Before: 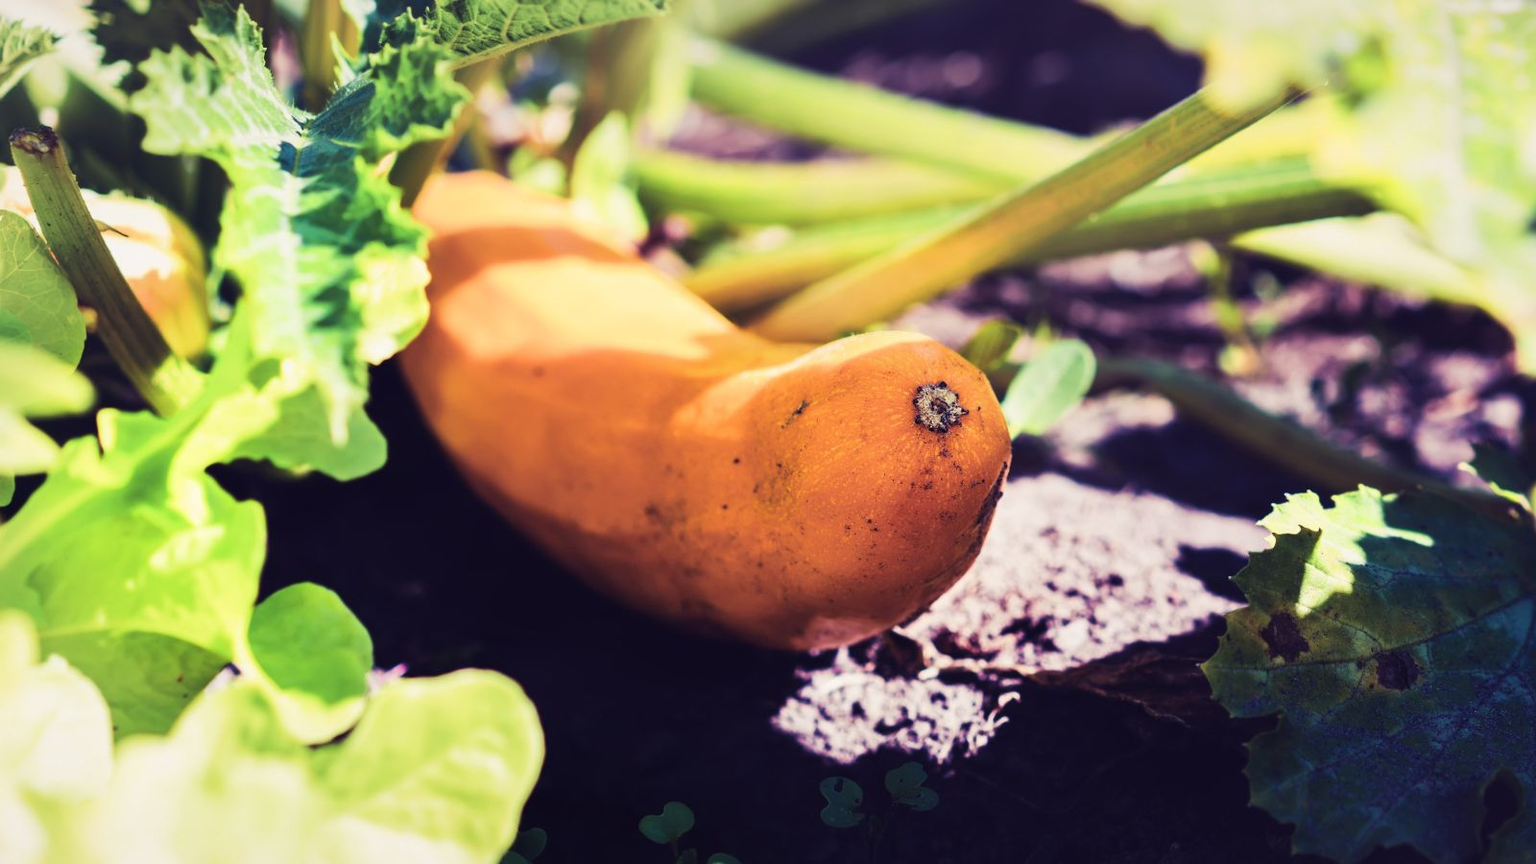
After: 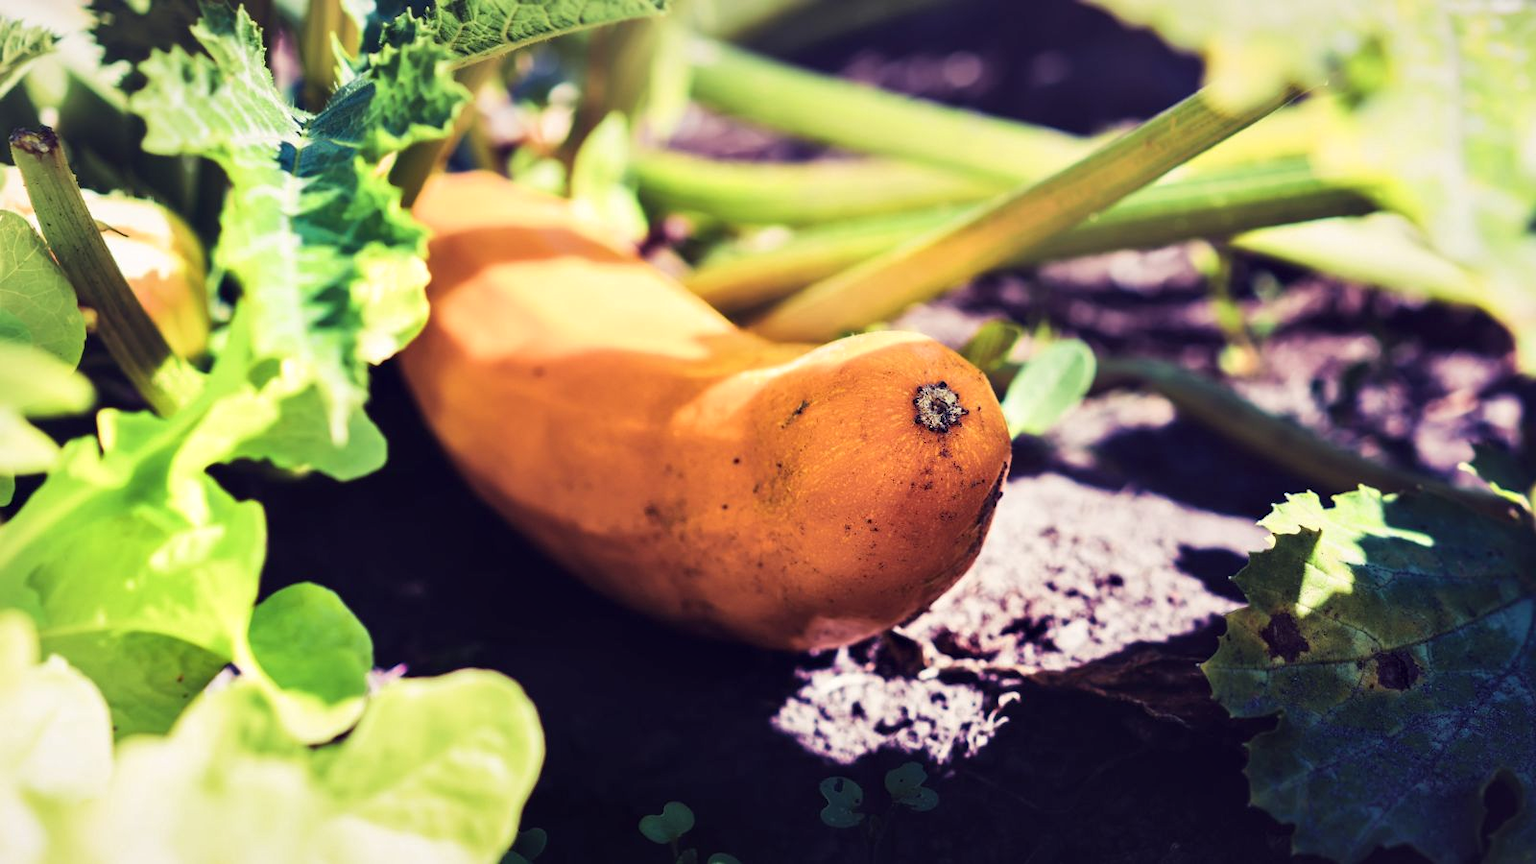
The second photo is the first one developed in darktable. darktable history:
local contrast: mode bilateral grid, contrast 20, coarseness 50, detail 120%, midtone range 0.2
contrast equalizer: octaves 7, y [[0.6 ×6], [0.55 ×6], [0 ×6], [0 ×6], [0 ×6]], mix 0.15
